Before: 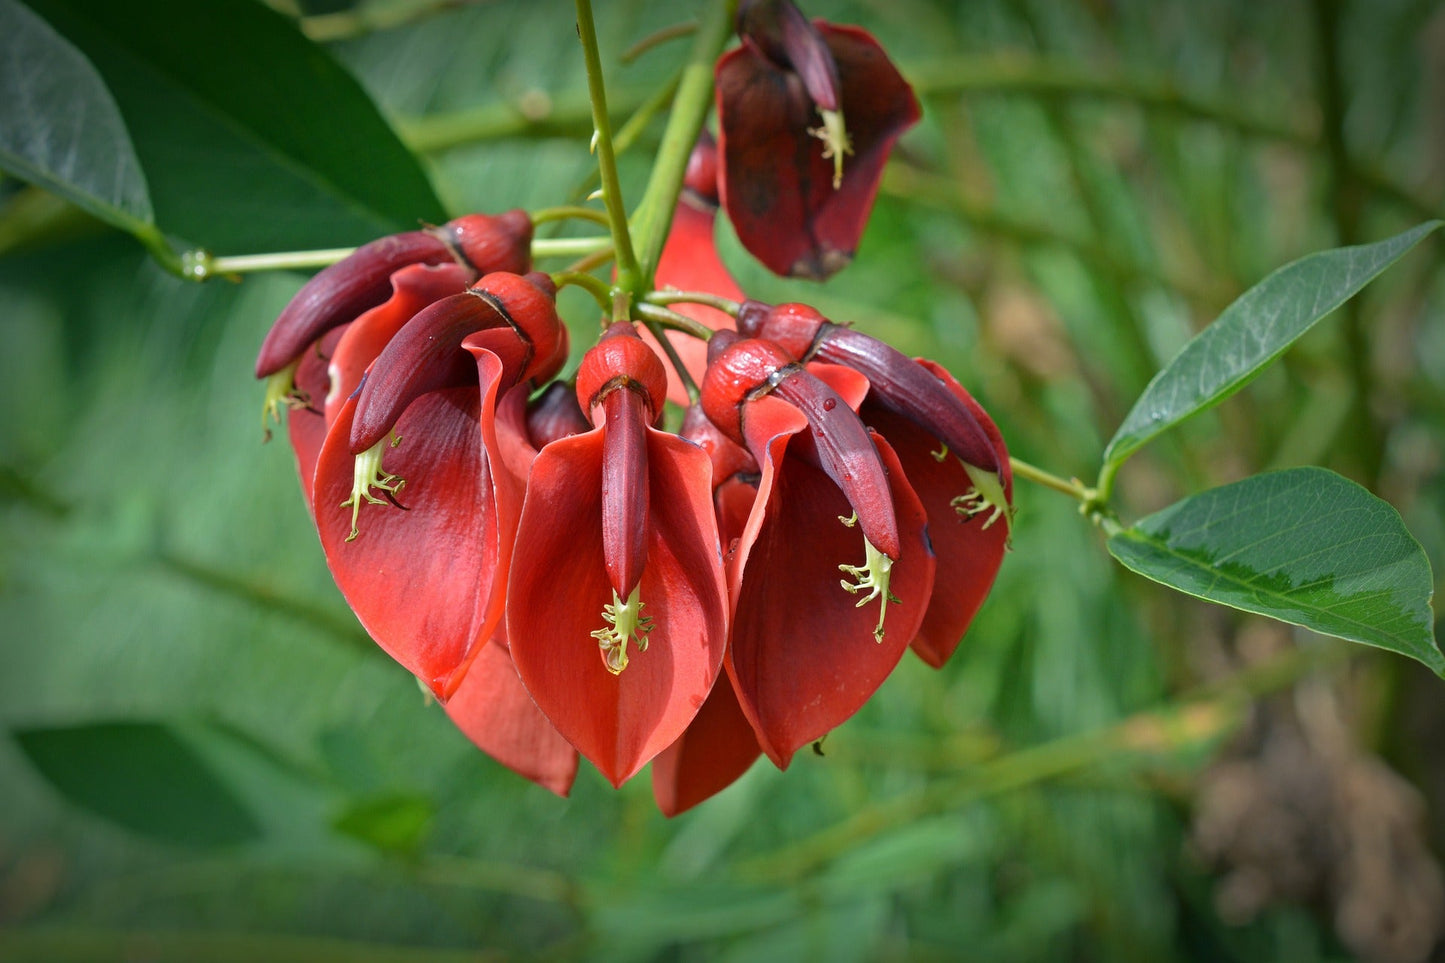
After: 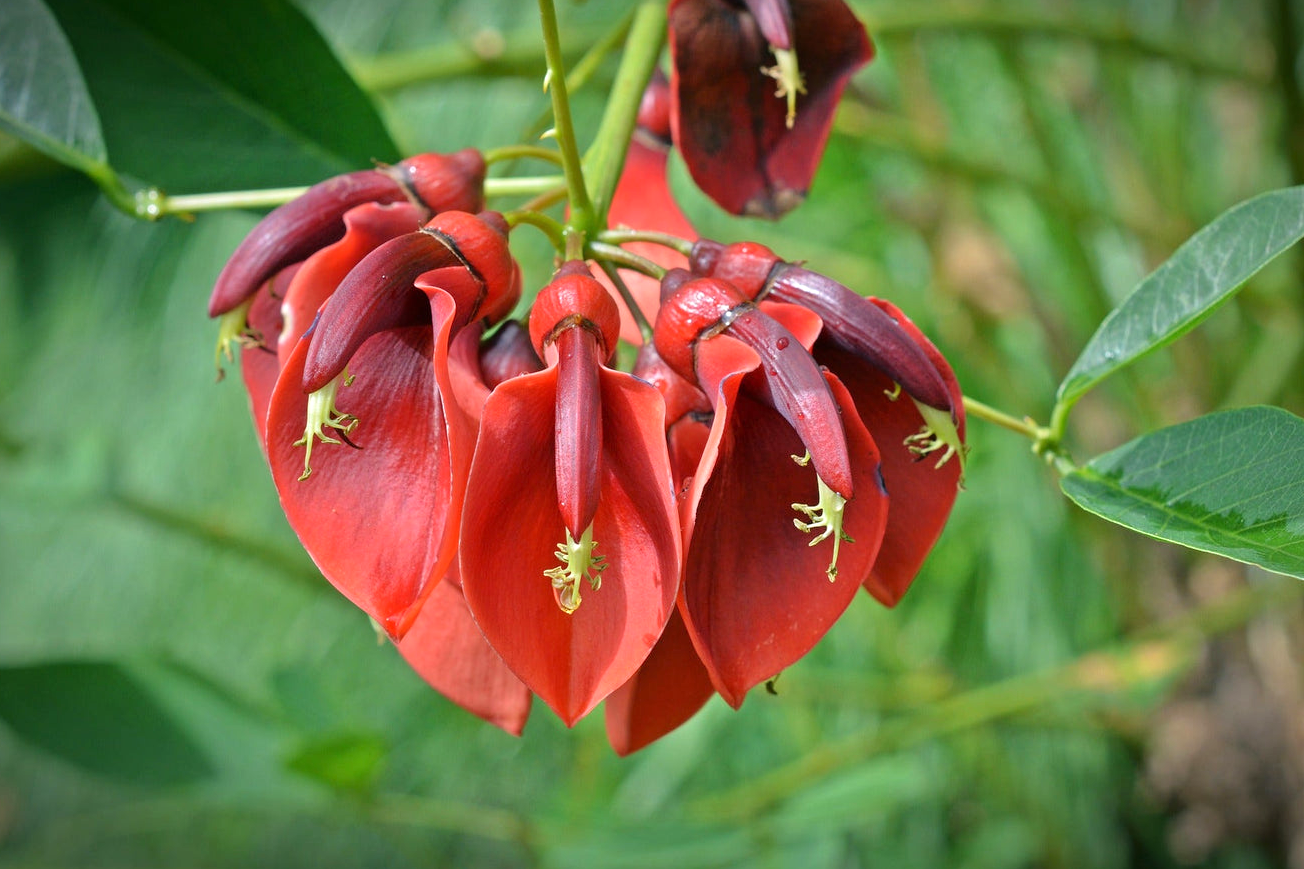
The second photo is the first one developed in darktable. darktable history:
tone equalizer: -8 EV 0.001 EV, -7 EV -0.004 EV, -6 EV 0.009 EV, -5 EV 0.032 EV, -4 EV 0.276 EV, -3 EV 0.644 EV, -2 EV 0.584 EV, -1 EV 0.187 EV, +0 EV 0.024 EV
crop: left 3.305%, top 6.436%, right 6.389%, bottom 3.258%
